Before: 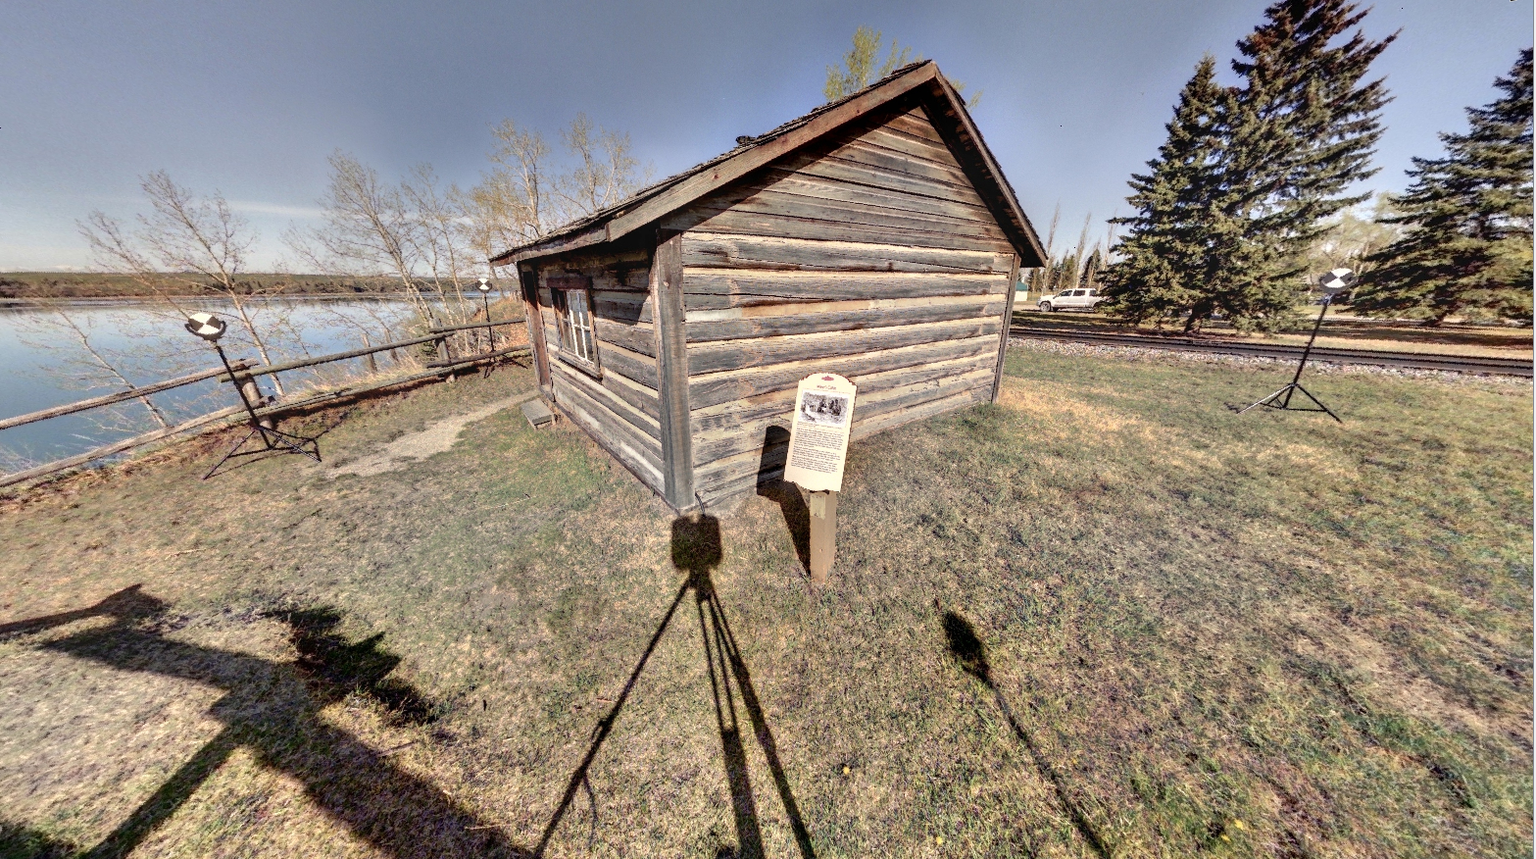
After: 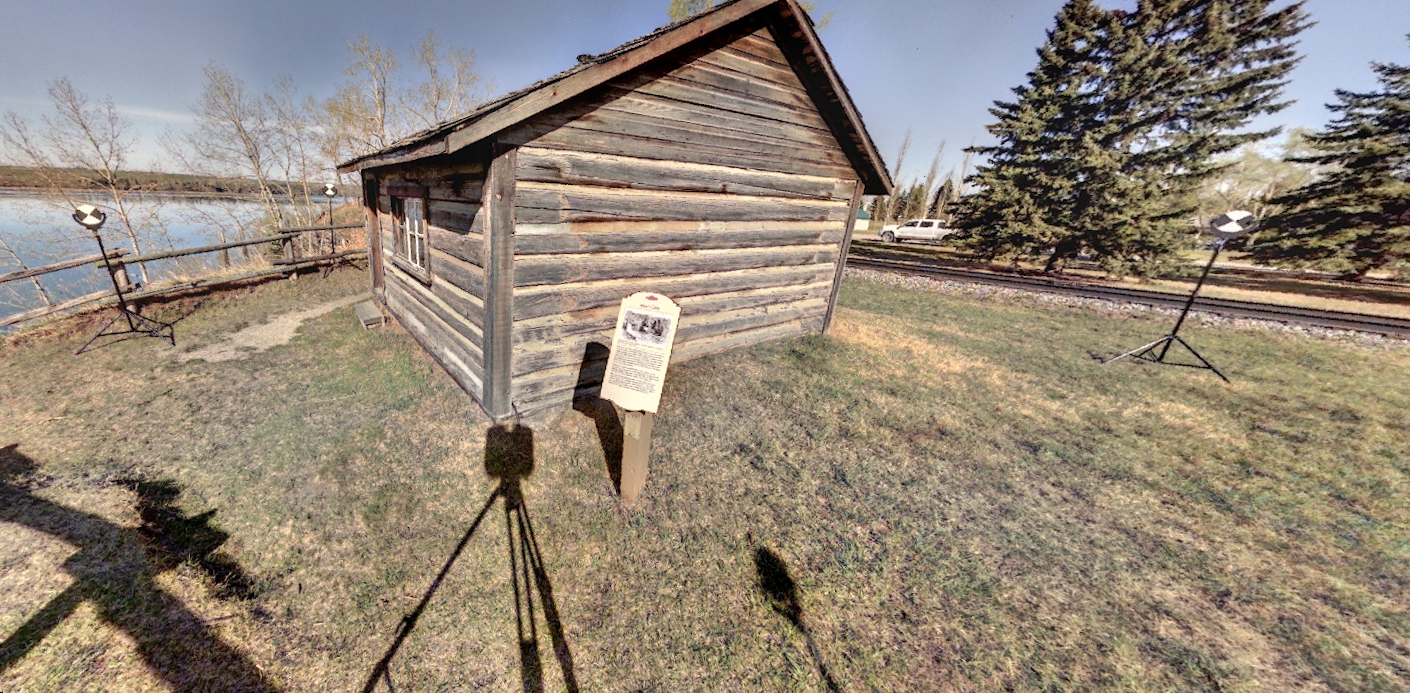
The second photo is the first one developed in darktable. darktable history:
crop and rotate: angle -2.38°
rotate and perspective: rotation 1.69°, lens shift (vertical) -0.023, lens shift (horizontal) -0.291, crop left 0.025, crop right 0.988, crop top 0.092, crop bottom 0.842
